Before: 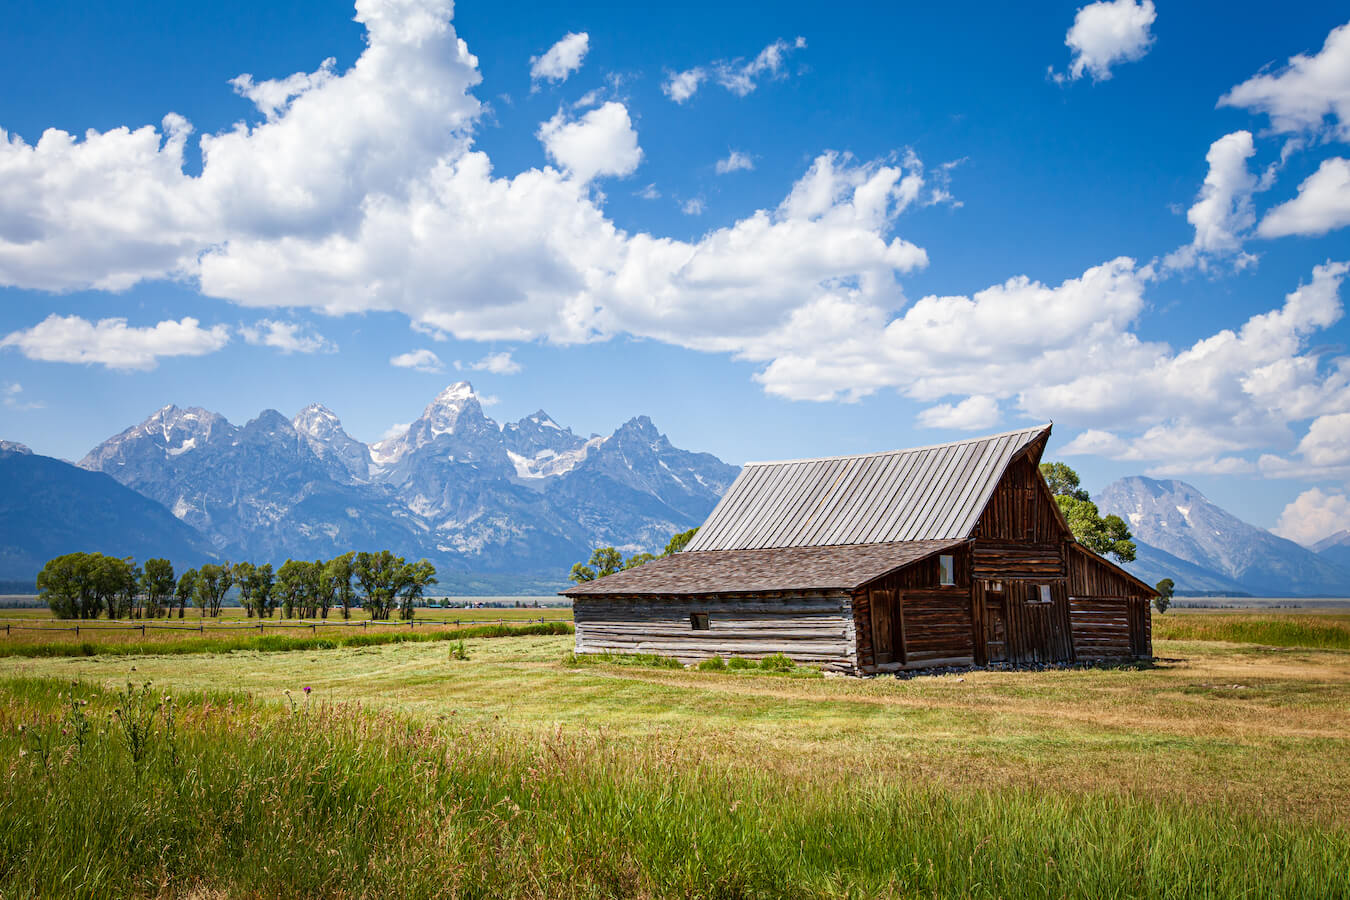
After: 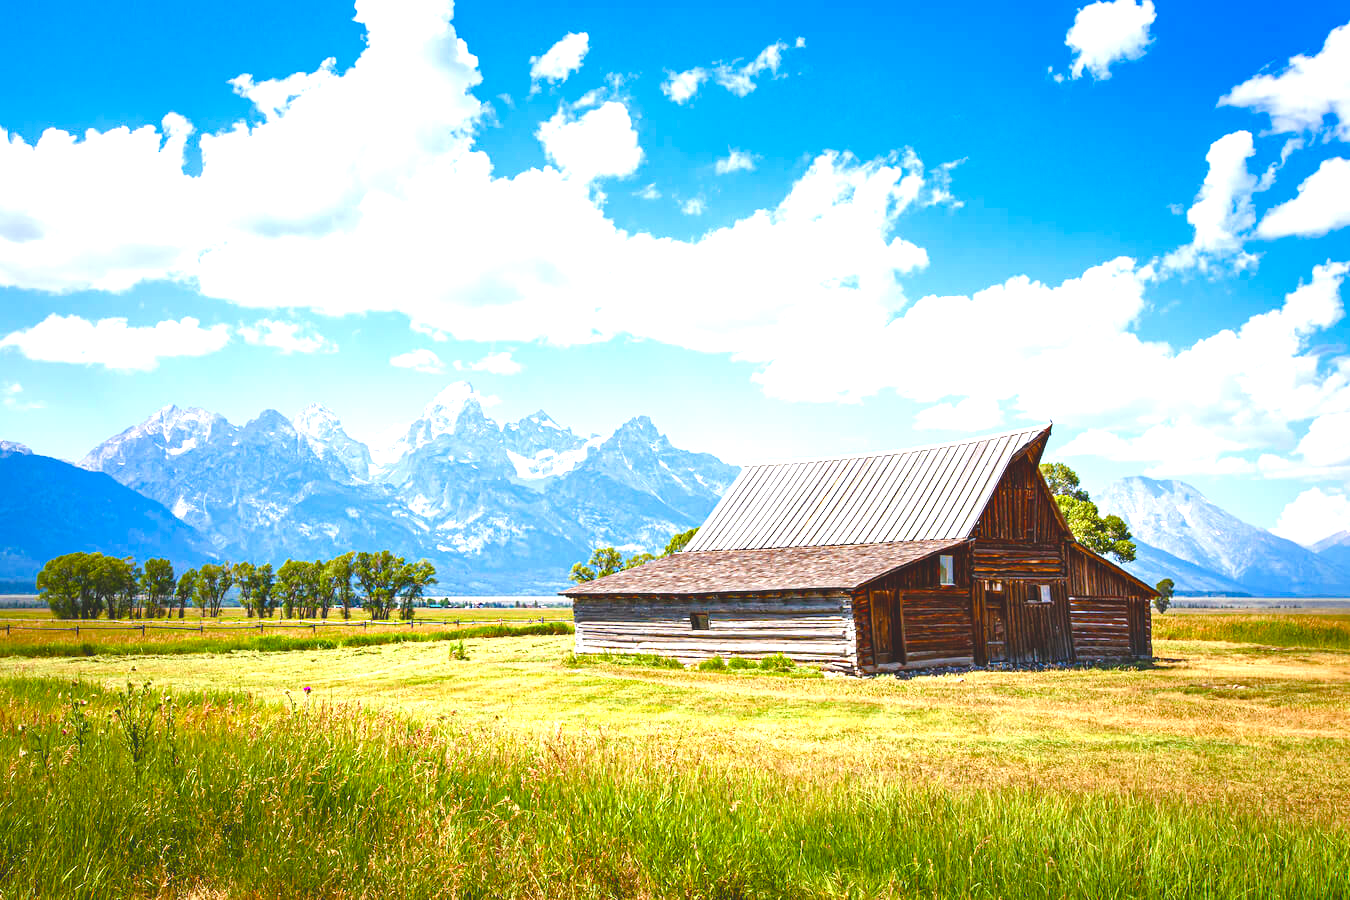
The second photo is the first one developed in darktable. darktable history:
color balance rgb: global offset › luminance 1.973%, linear chroma grading › global chroma 8.87%, perceptual saturation grading › global saturation 23.869%, perceptual saturation grading › highlights -23.995%, perceptual saturation grading › mid-tones 23.757%, perceptual saturation grading › shadows 38.9%
exposure: black level correction 0.001, exposure 1.118 EV, compensate highlight preservation false
